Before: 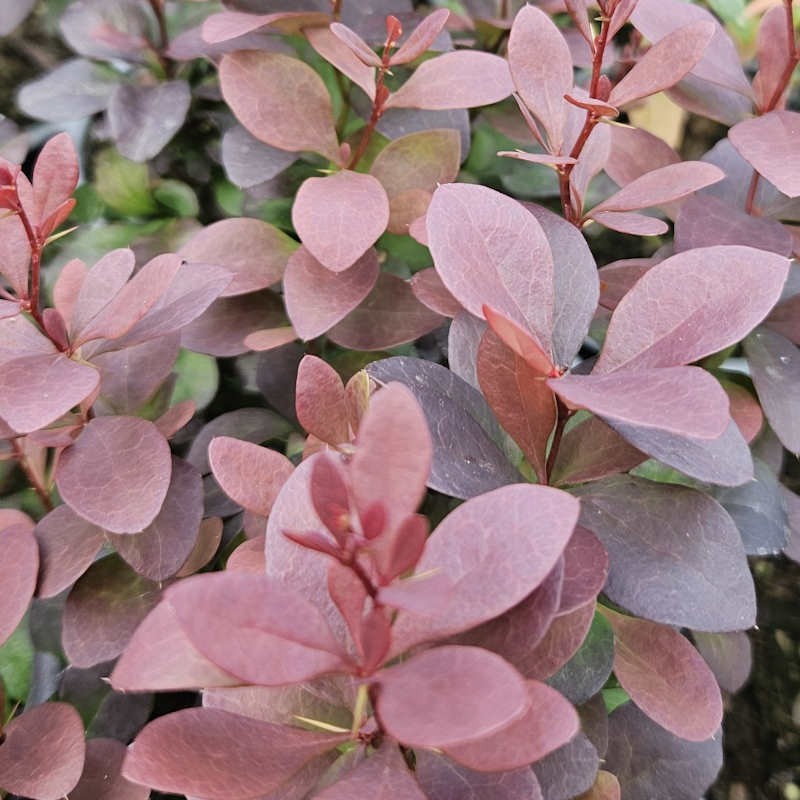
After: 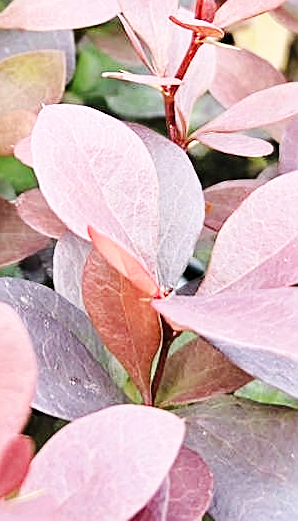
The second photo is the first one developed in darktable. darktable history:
base curve: curves: ch0 [(0, 0) (0.036, 0.025) (0.121, 0.166) (0.206, 0.329) (0.605, 0.79) (1, 1)], preserve colors none
sharpen: on, module defaults
crop and rotate: left 49.503%, top 10.106%, right 13.207%, bottom 24.732%
exposure: black level correction 0.001, exposure 0.5 EV, compensate highlight preservation false
